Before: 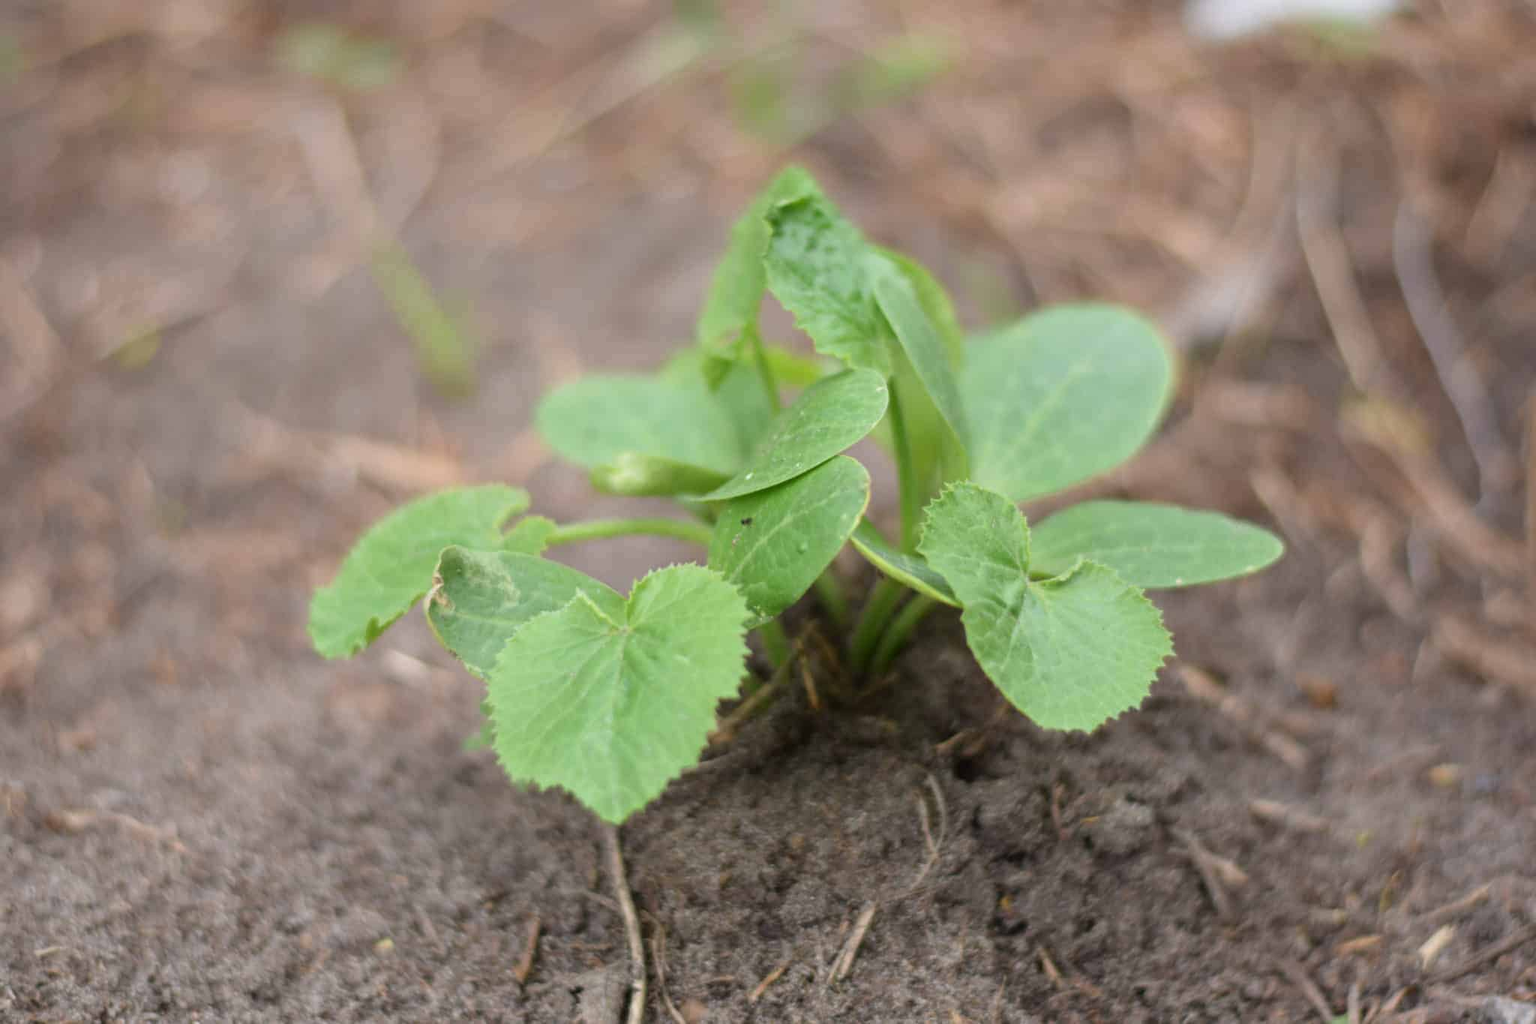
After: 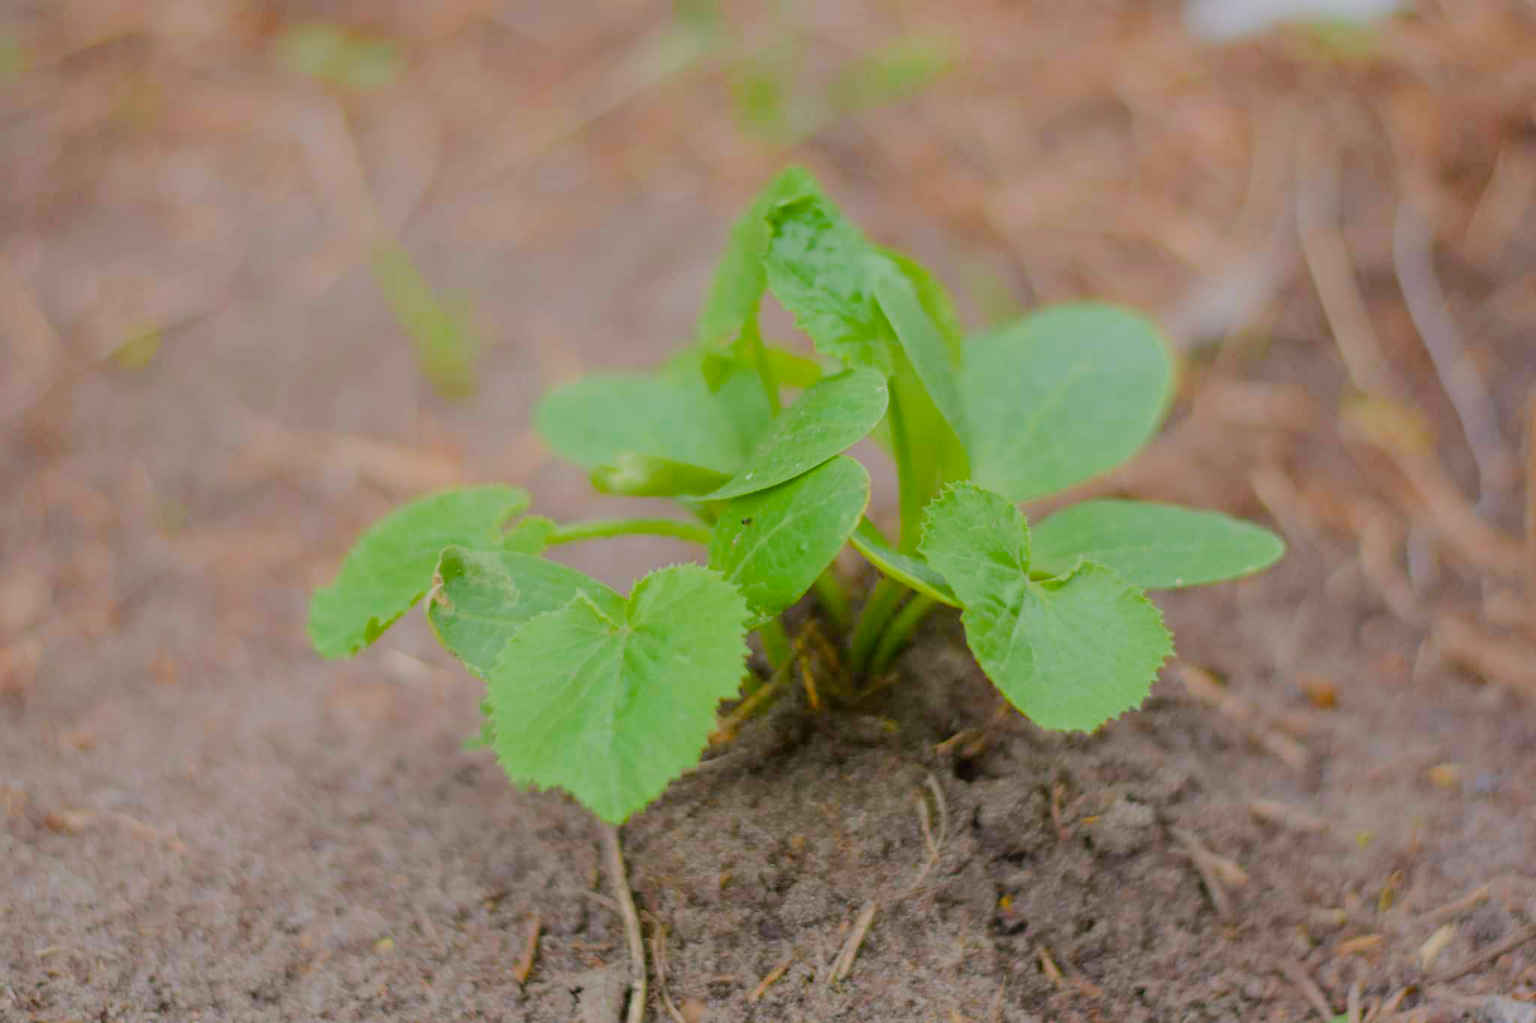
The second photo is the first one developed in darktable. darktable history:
filmic rgb: middle gray luminance 4.39%, black relative exposure -13.05 EV, white relative exposure 5 EV, target black luminance 0%, hardness 5.18, latitude 59.69%, contrast 0.765, highlights saturation mix 3.91%, shadows ↔ highlights balance 26.03%
color balance rgb: perceptual saturation grading › global saturation 35.795%, perceptual saturation grading › shadows 34.953%, perceptual brilliance grading › mid-tones 10.788%, perceptual brilliance grading › shadows 15.691%, global vibrance 20%
